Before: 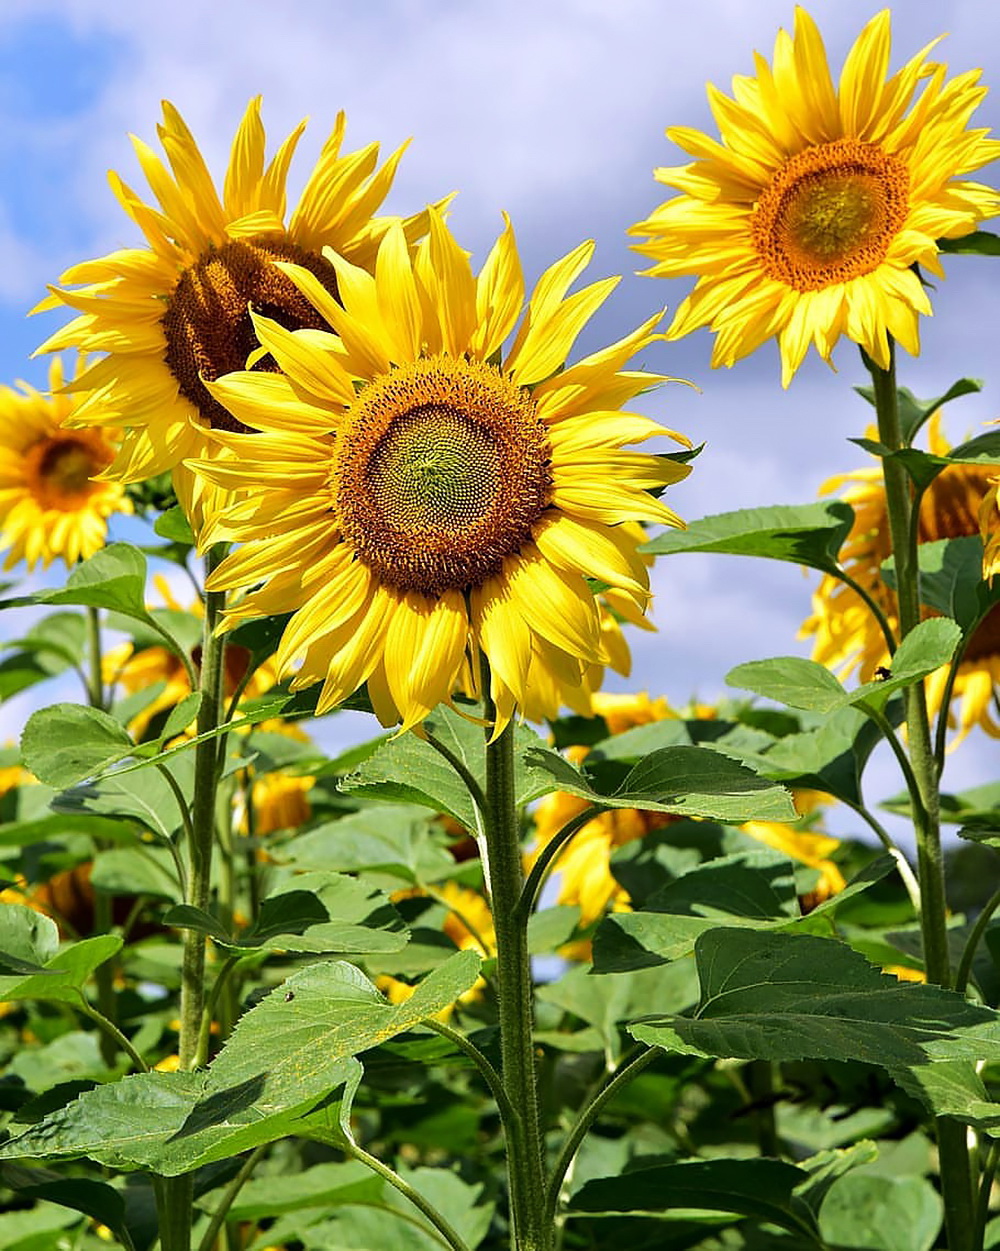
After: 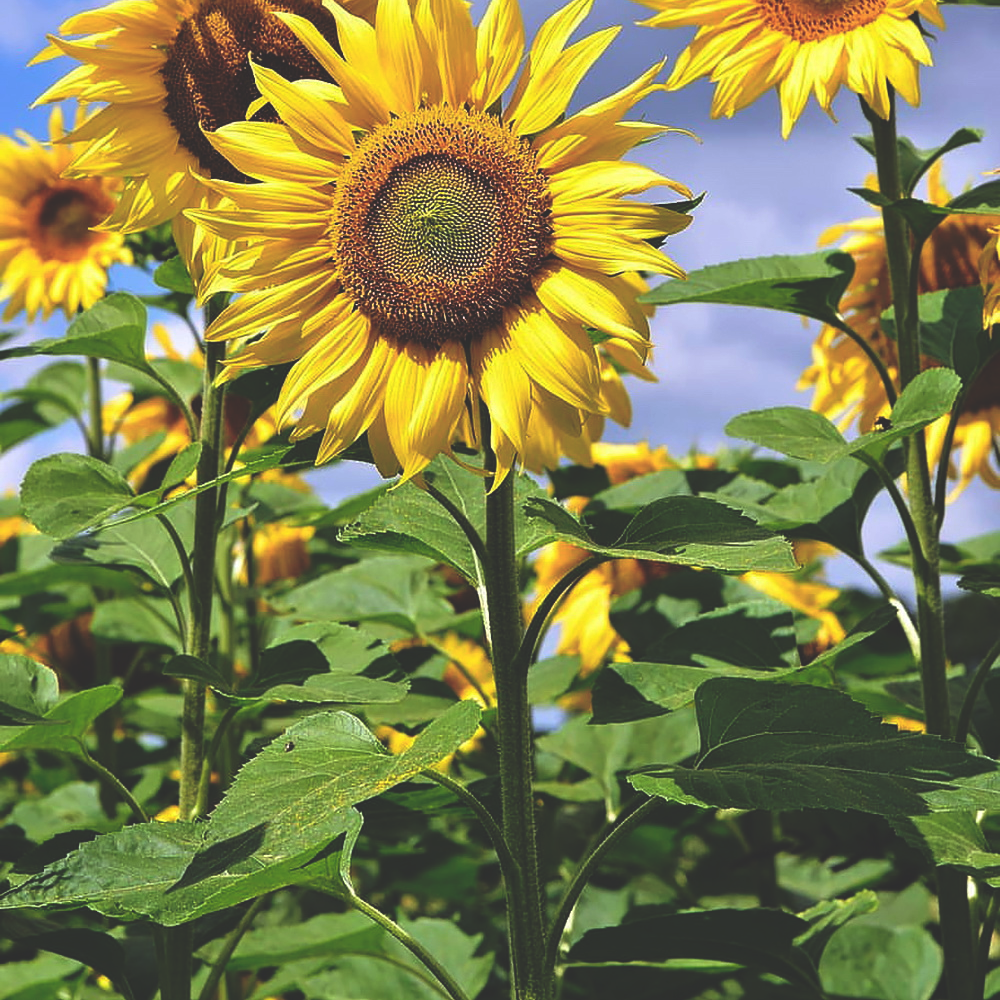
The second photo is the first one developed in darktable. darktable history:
color zones: curves: ch0 [(0, 0.5) (0.143, 0.52) (0.286, 0.5) (0.429, 0.5) (0.571, 0.5) (0.714, 0.5) (0.857, 0.5) (1, 0.5)]; ch1 [(0, 0.489) (0.155, 0.45) (0.286, 0.466) (0.429, 0.5) (0.571, 0.5) (0.714, 0.5) (0.857, 0.5) (1, 0.489)]
rgb curve: curves: ch0 [(0, 0.186) (0.314, 0.284) (0.775, 0.708) (1, 1)], compensate middle gray true, preserve colors none
crop and rotate: top 19.998%
